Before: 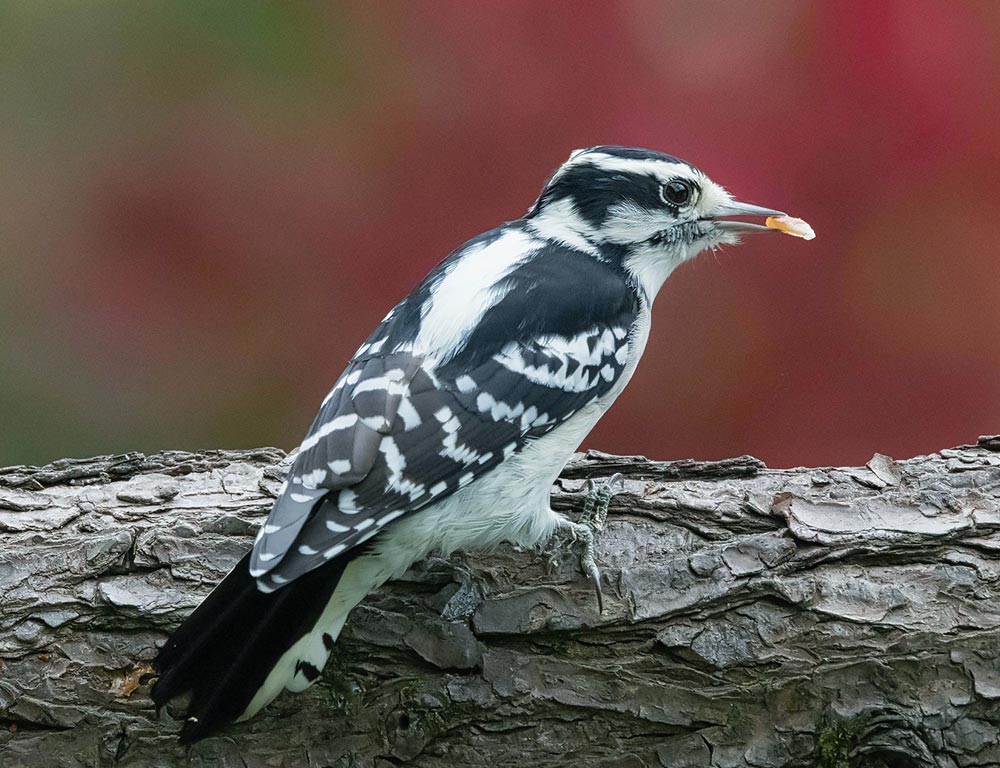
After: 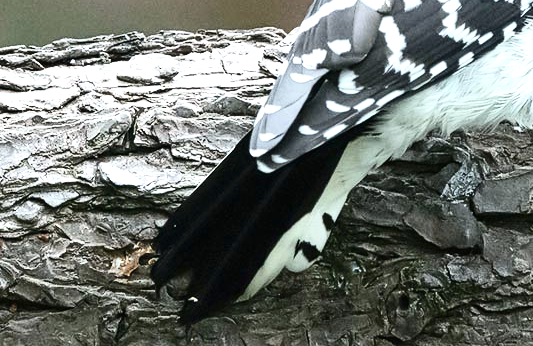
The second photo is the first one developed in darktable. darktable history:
crop and rotate: top 54.778%, right 46.61%, bottom 0.159%
exposure: black level correction 0, exposure 1.1 EV, compensate exposure bias true, compensate highlight preservation false
contrast brightness saturation: contrast 0.25, saturation -0.31
